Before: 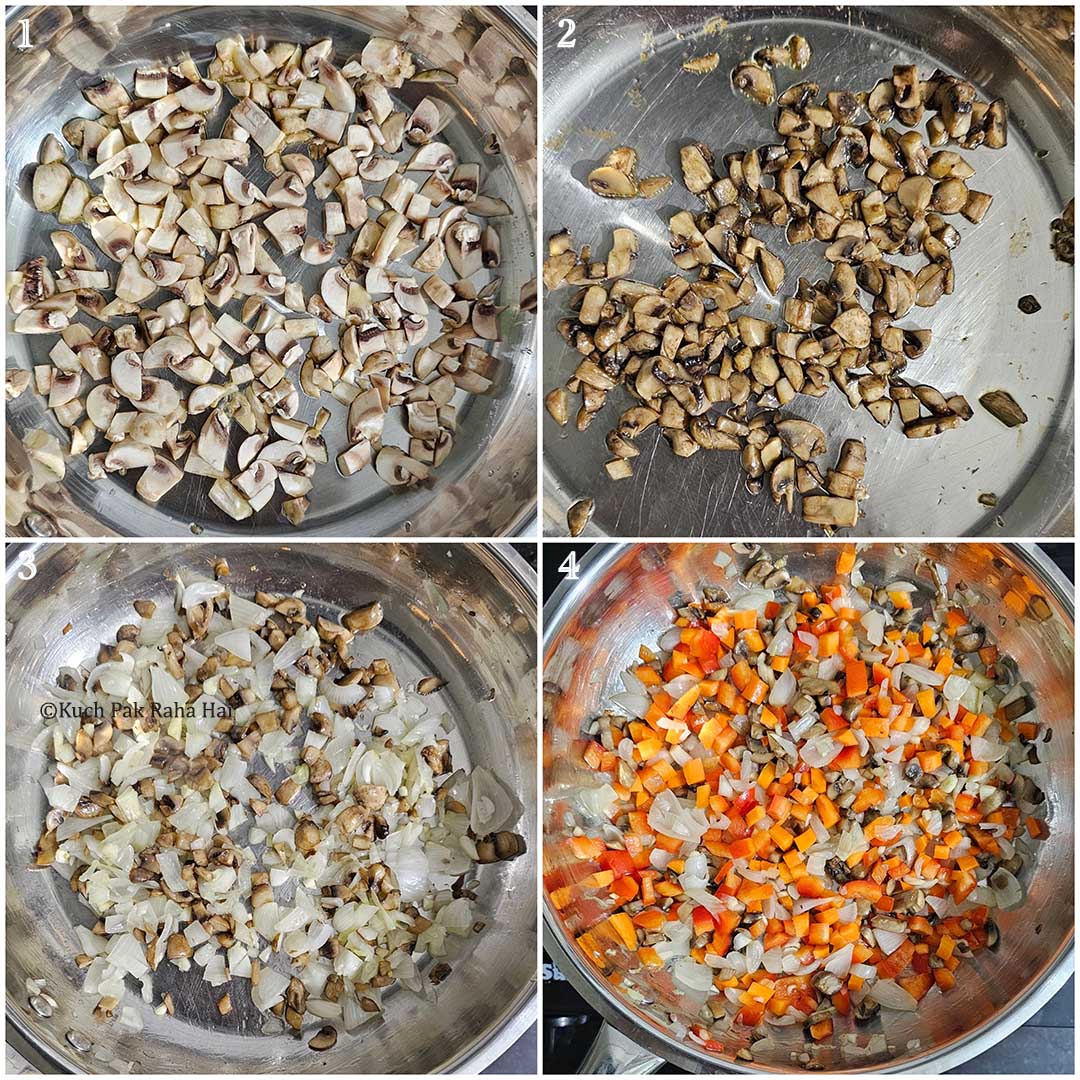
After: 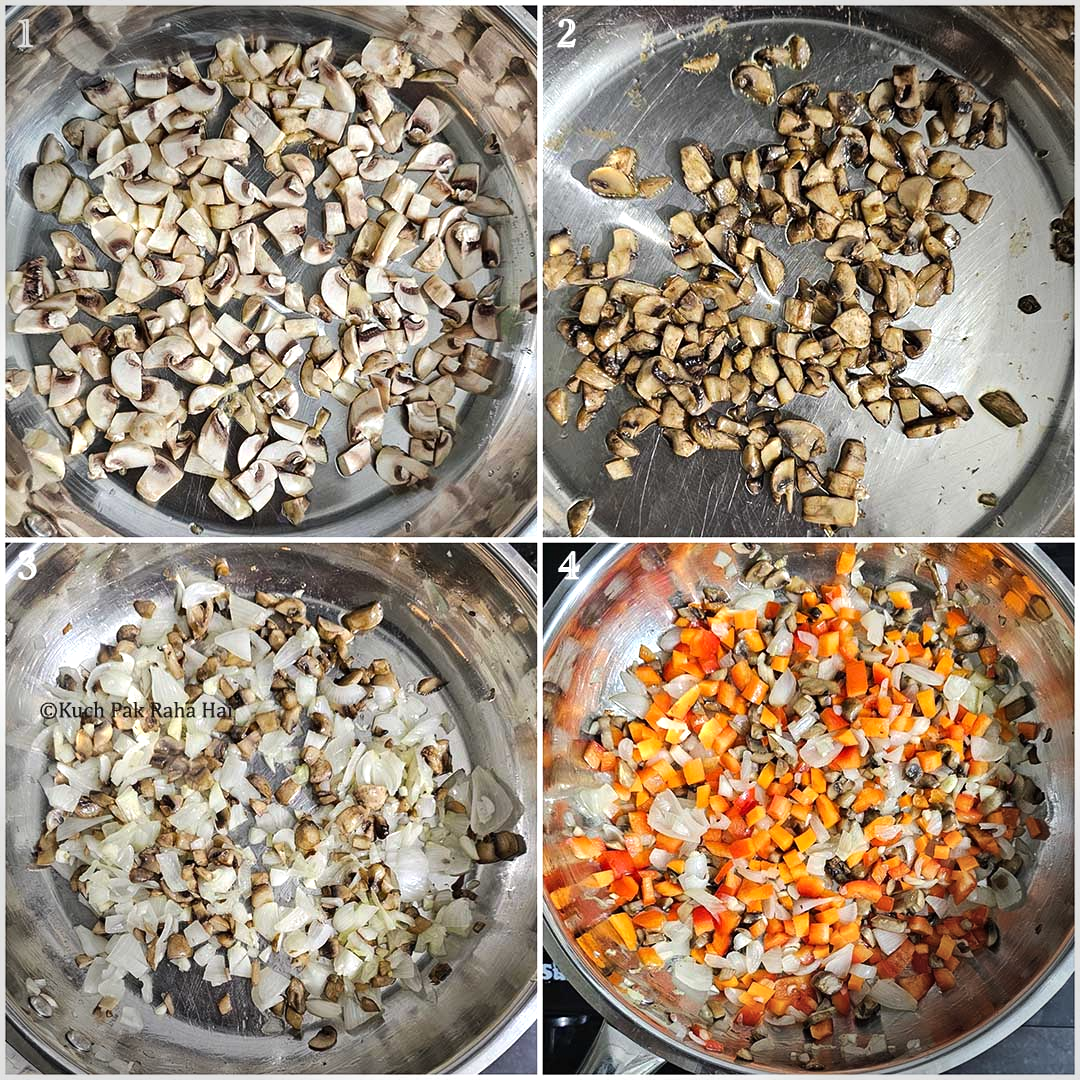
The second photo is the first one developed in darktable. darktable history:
tone equalizer: -8 EV -0.402 EV, -7 EV -0.388 EV, -6 EV -0.36 EV, -5 EV -0.211 EV, -3 EV 0.219 EV, -2 EV 0.324 EV, -1 EV 0.37 EV, +0 EV 0.391 EV, edges refinement/feathering 500, mask exposure compensation -1.57 EV, preserve details no
vignetting: fall-off start 88.2%, fall-off radius 24.89%, brightness -0.421, saturation -0.208
